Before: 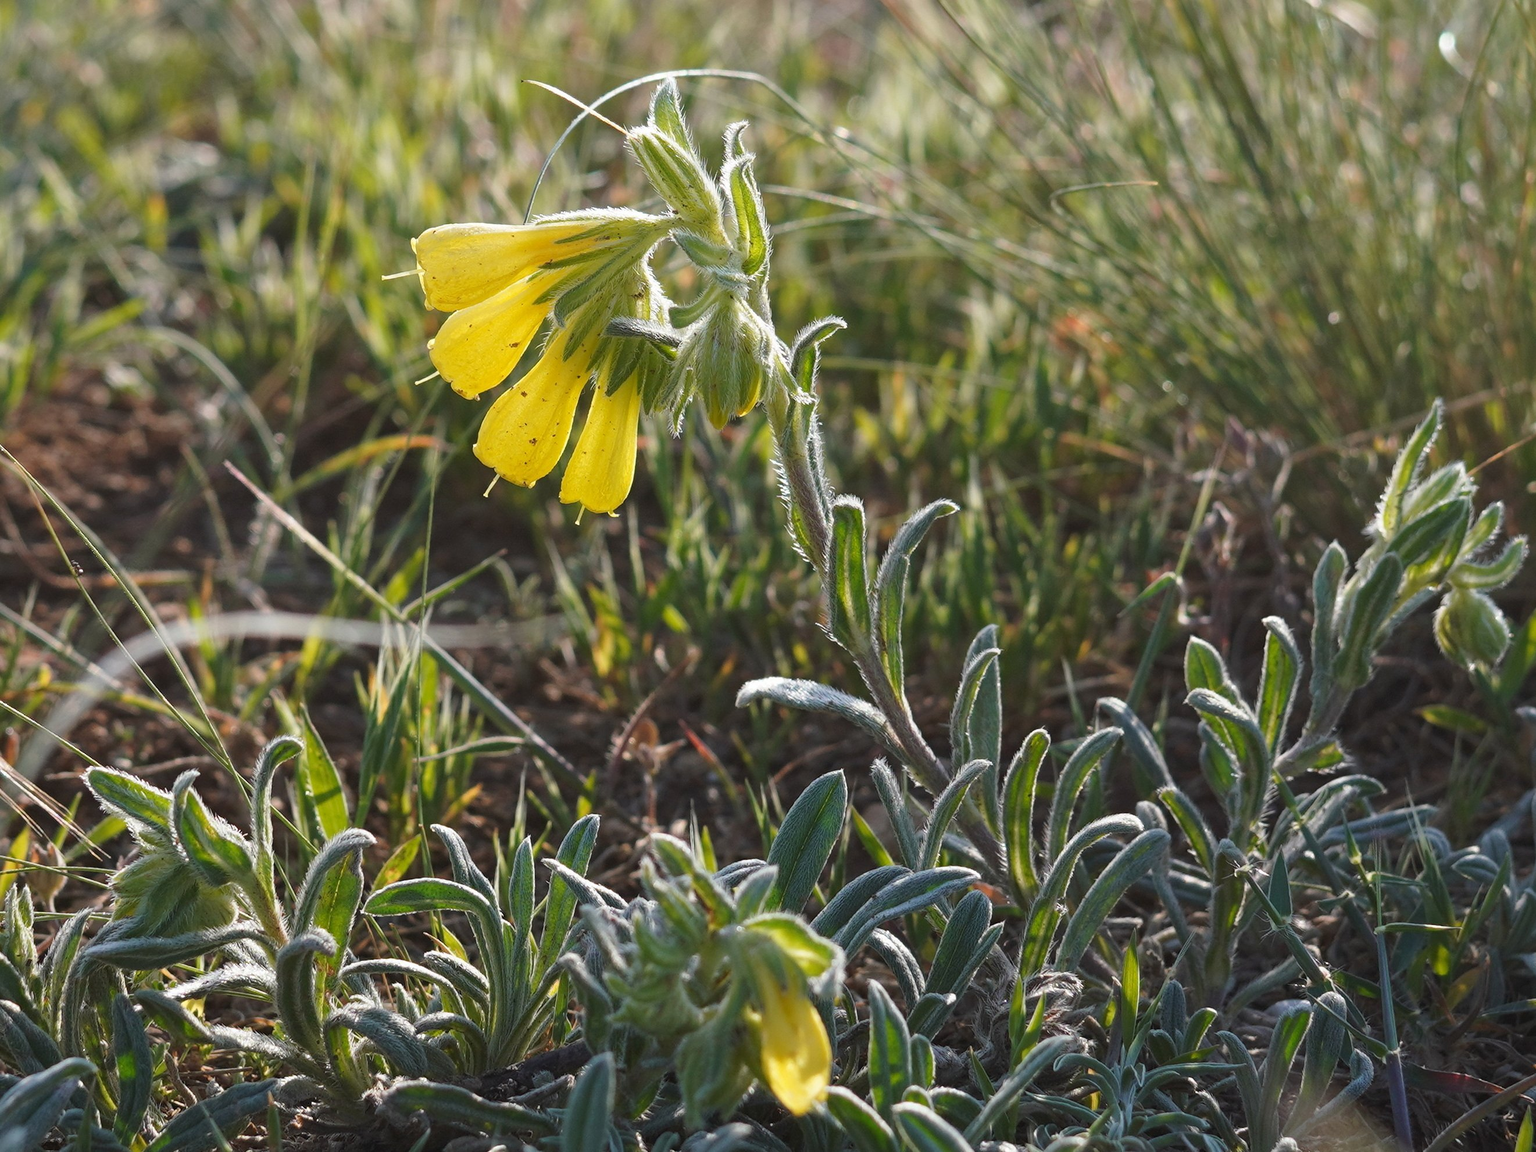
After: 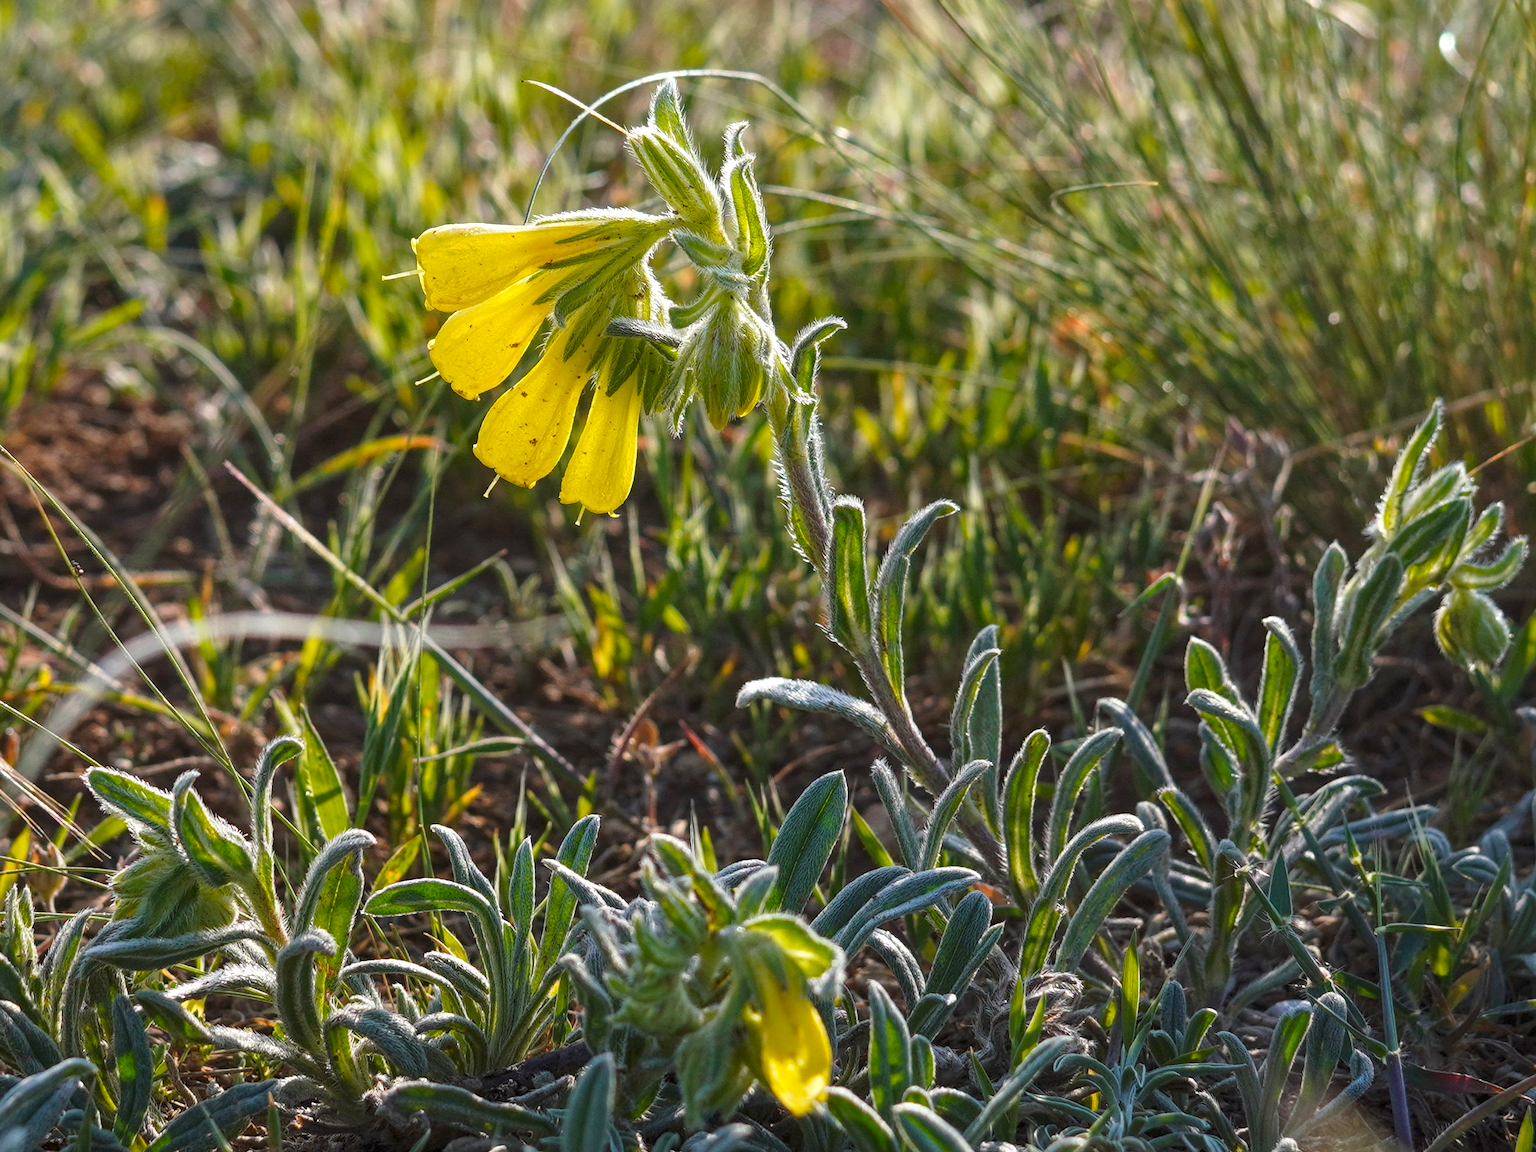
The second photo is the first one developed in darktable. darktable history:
local contrast: highlights 99%, shadows 86%, detail 160%, midtone range 0.2
color balance rgb: perceptual saturation grading › global saturation 25%, global vibrance 20%
